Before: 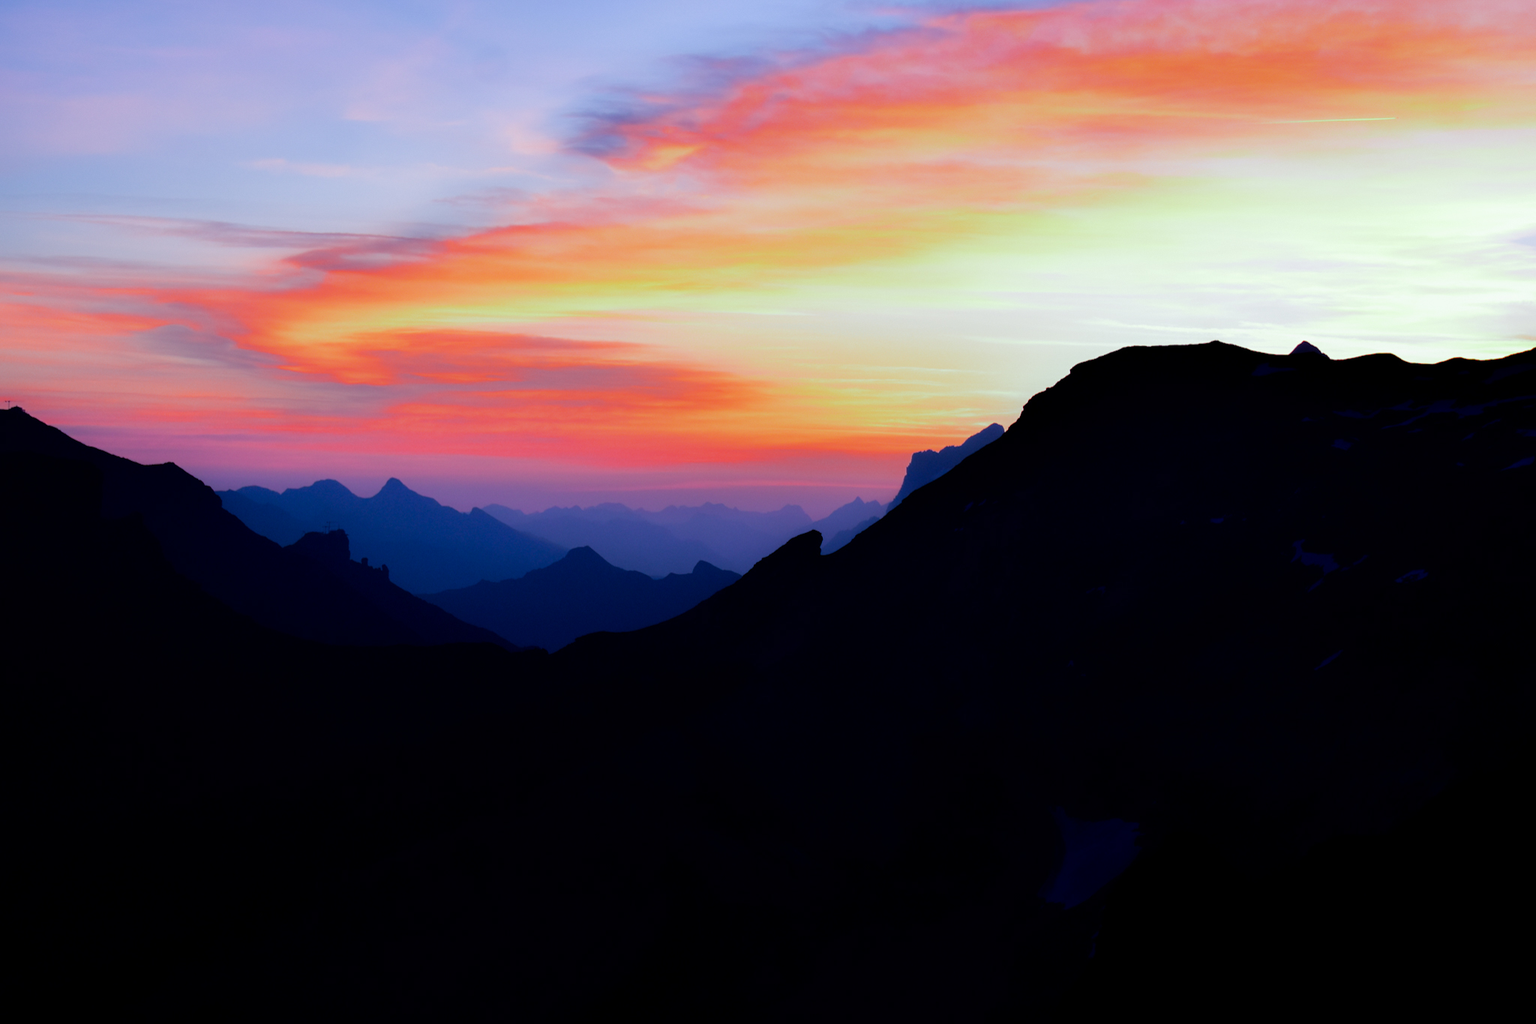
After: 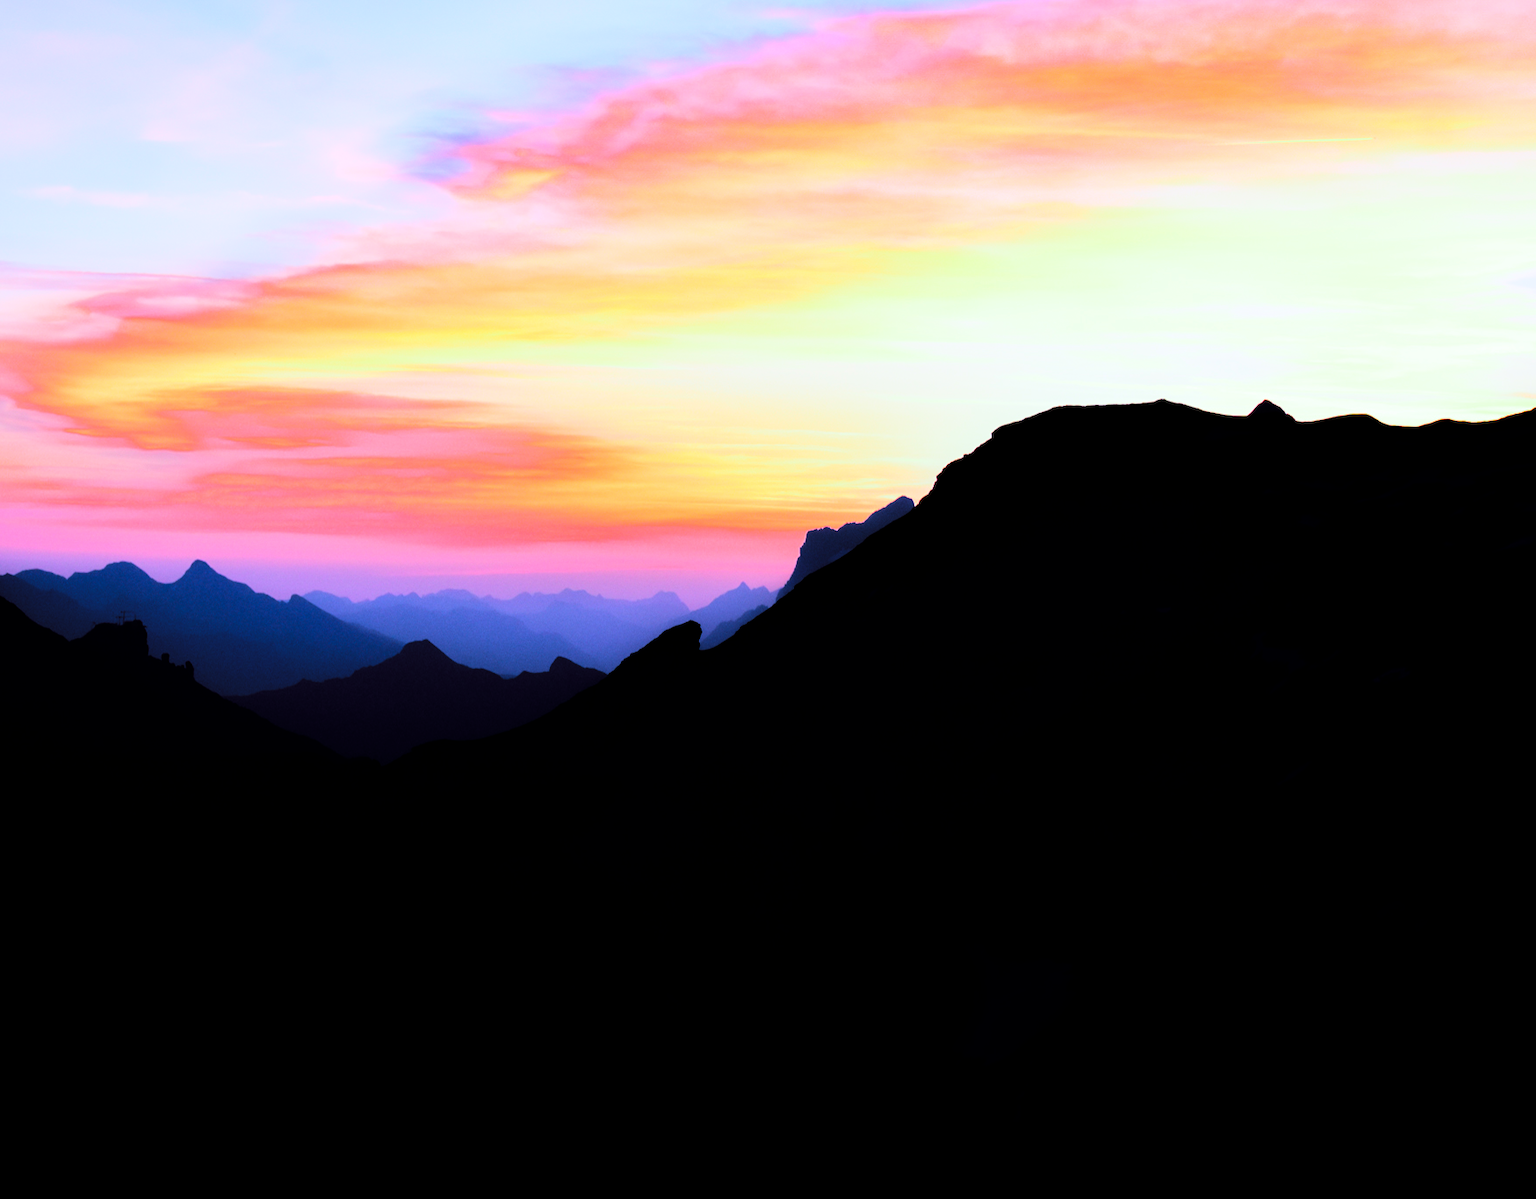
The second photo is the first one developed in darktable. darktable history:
tone curve: curves: ch0 [(0, 0) (0.004, 0) (0.133, 0.071) (0.325, 0.456) (0.832, 0.957) (1, 1)], color space Lab, linked channels, preserve colors none
crop and rotate: left 14.584%
